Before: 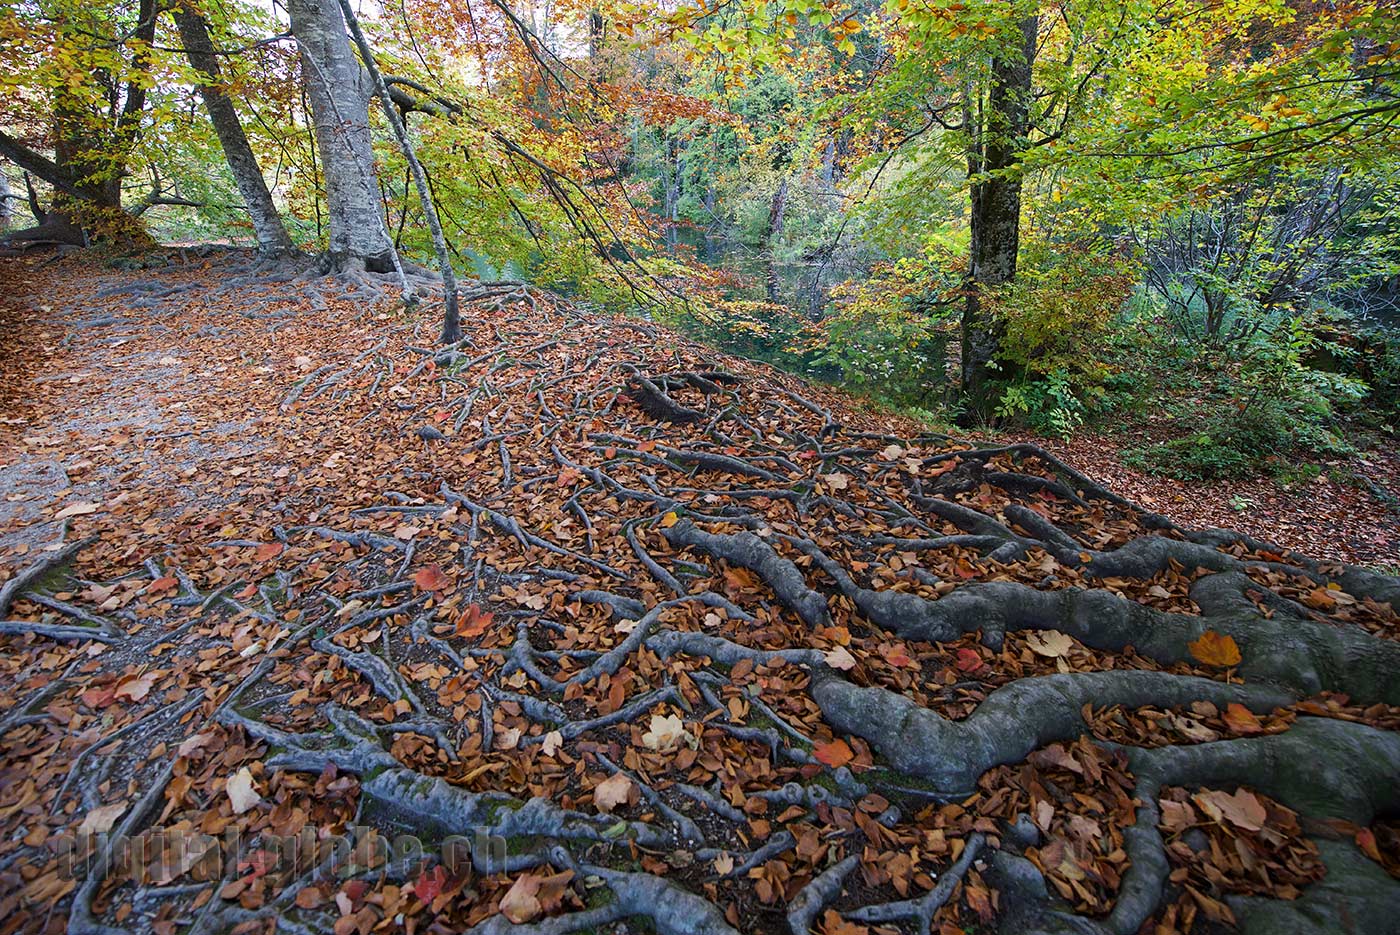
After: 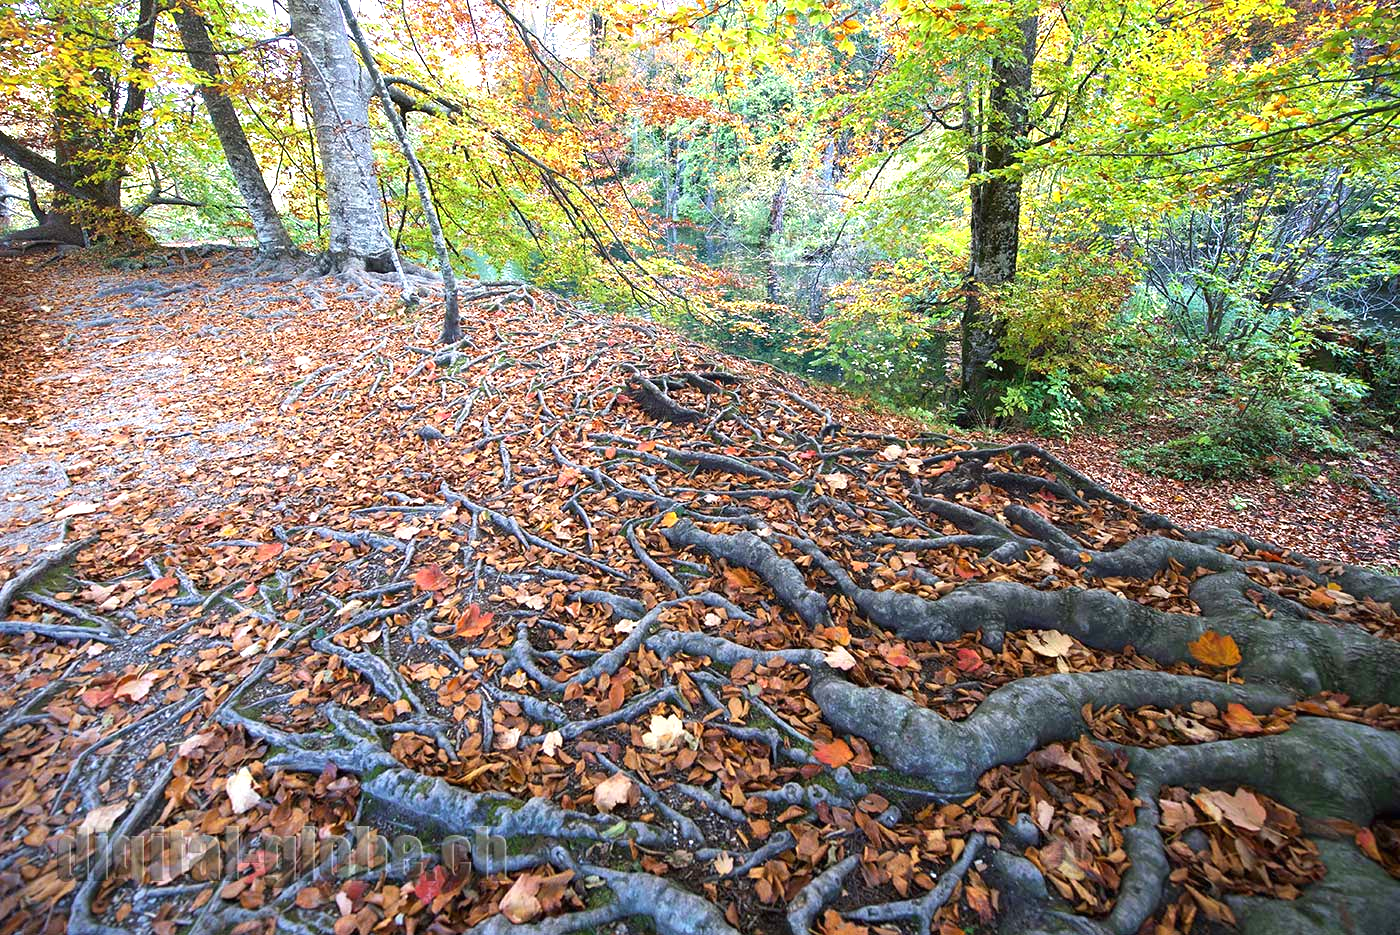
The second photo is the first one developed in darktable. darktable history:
exposure: black level correction 0, exposure 1.106 EV, compensate highlight preservation false
